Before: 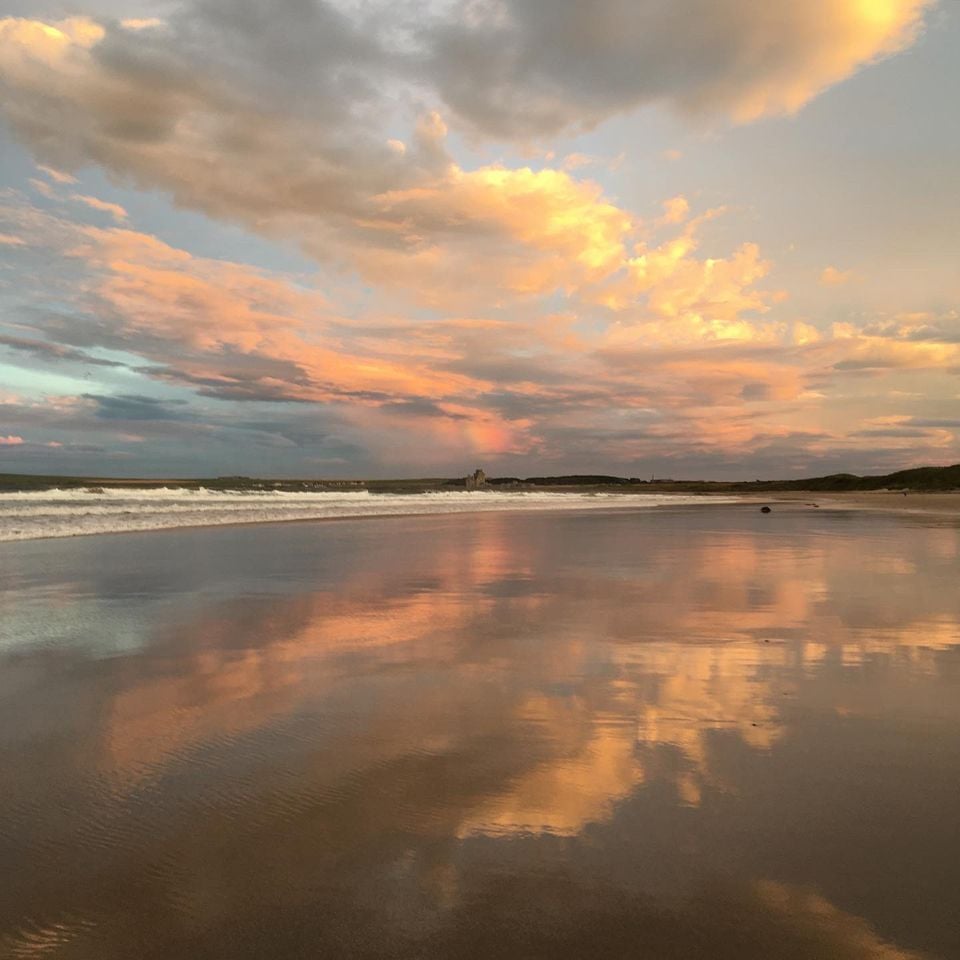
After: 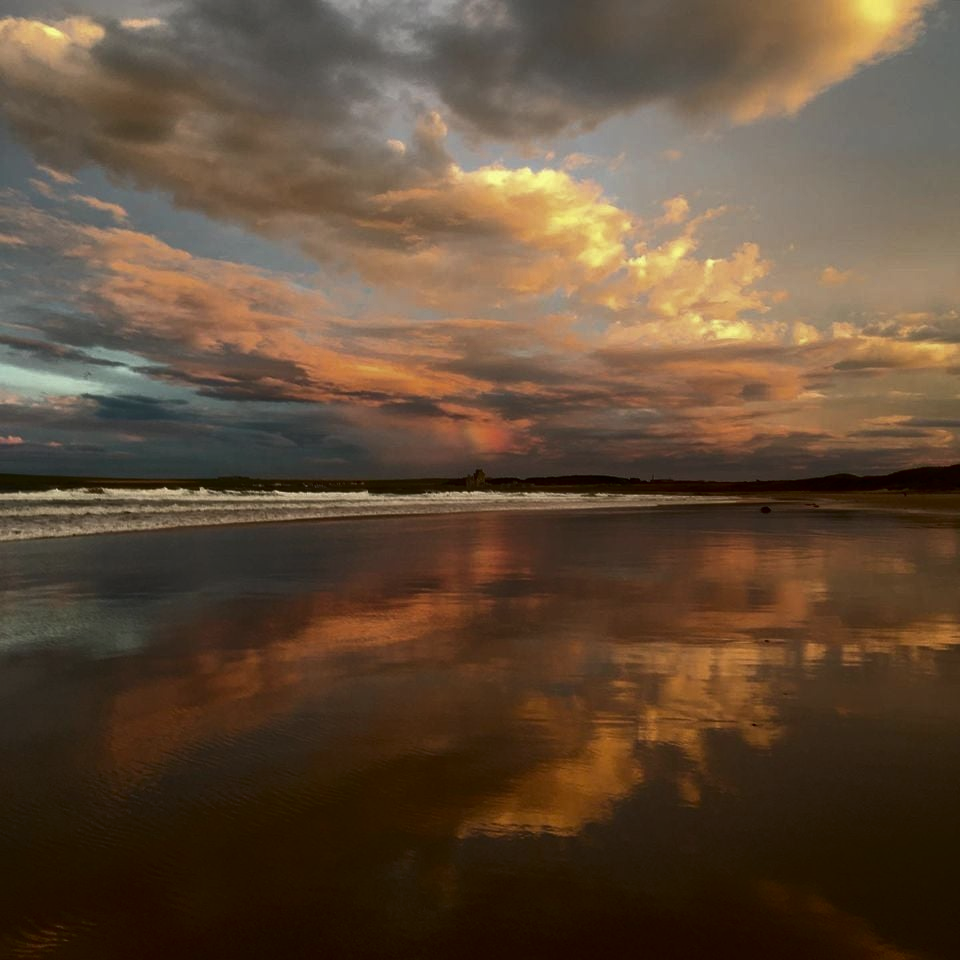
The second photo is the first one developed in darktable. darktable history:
contrast brightness saturation: brightness -0.514
